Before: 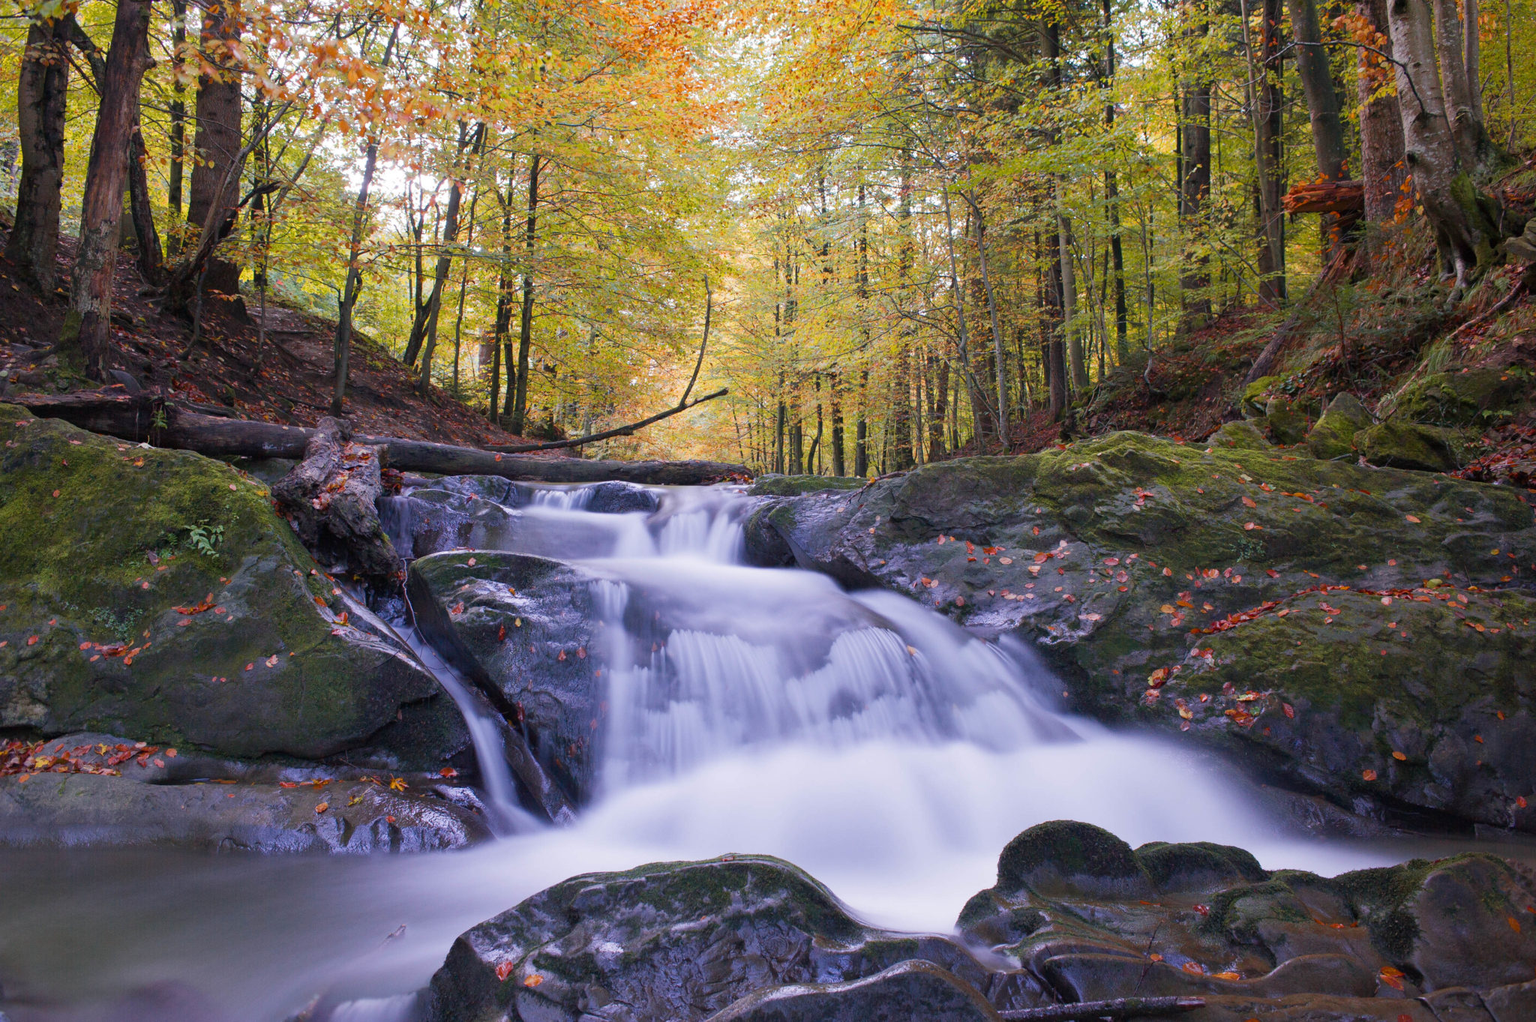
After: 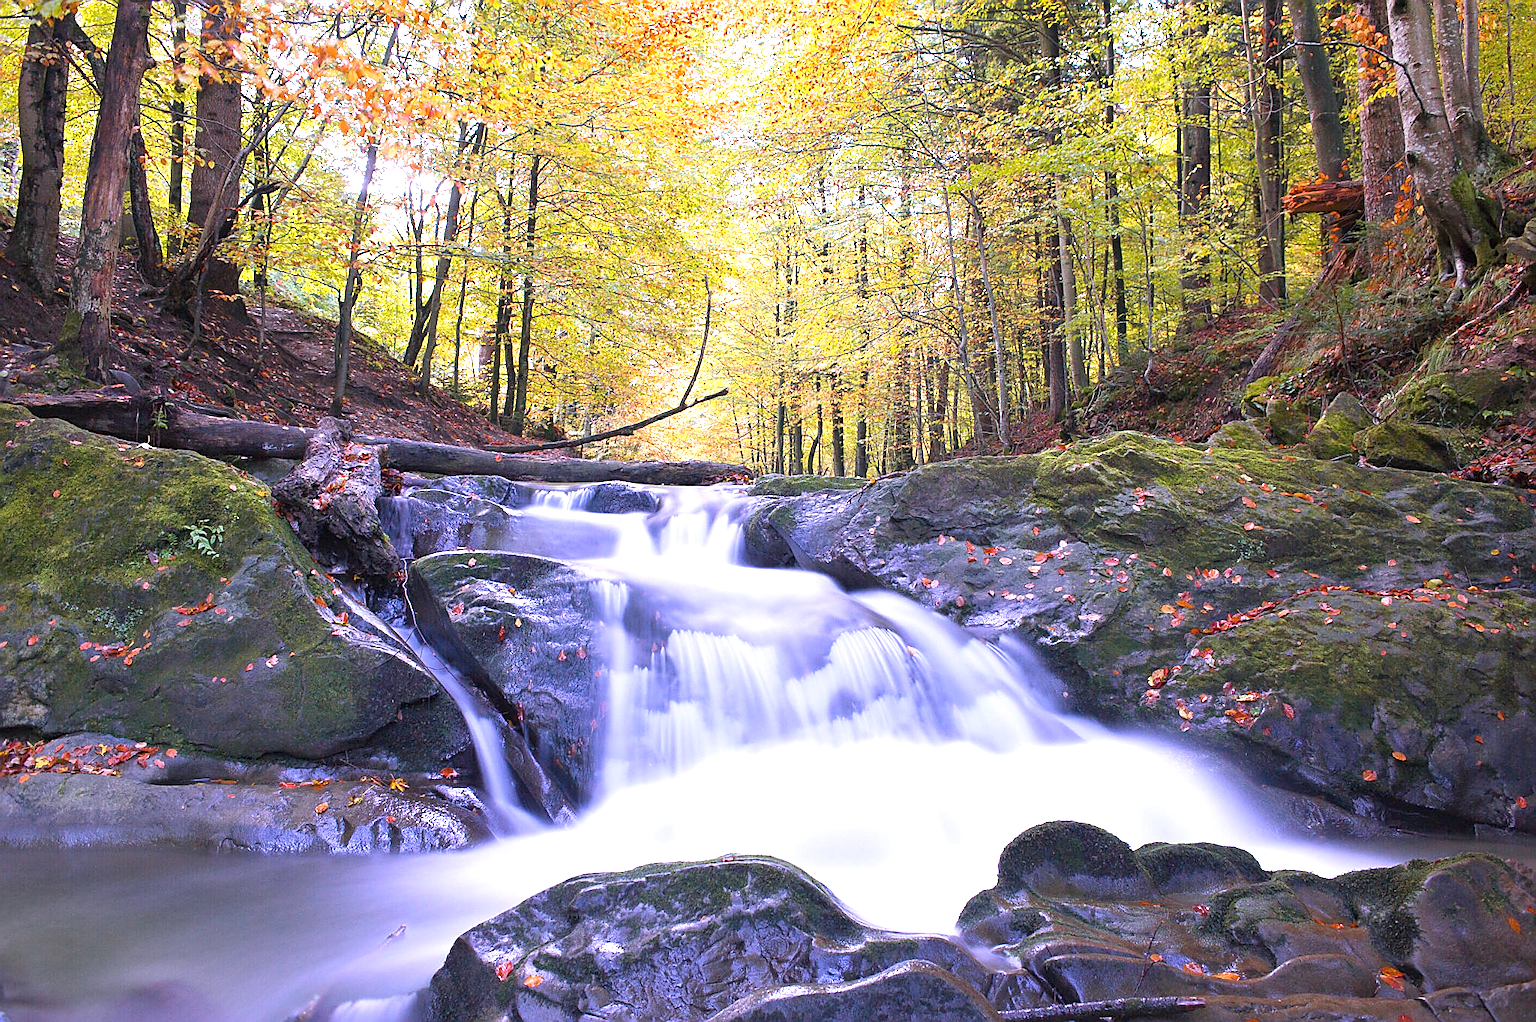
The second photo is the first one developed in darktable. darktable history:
sharpen: radius 1.4, amount 1.25, threshold 0.7
exposure: black level correction 0, exposure 1 EV, compensate exposure bias true, compensate highlight preservation false
white balance: red 1.004, blue 1.096
